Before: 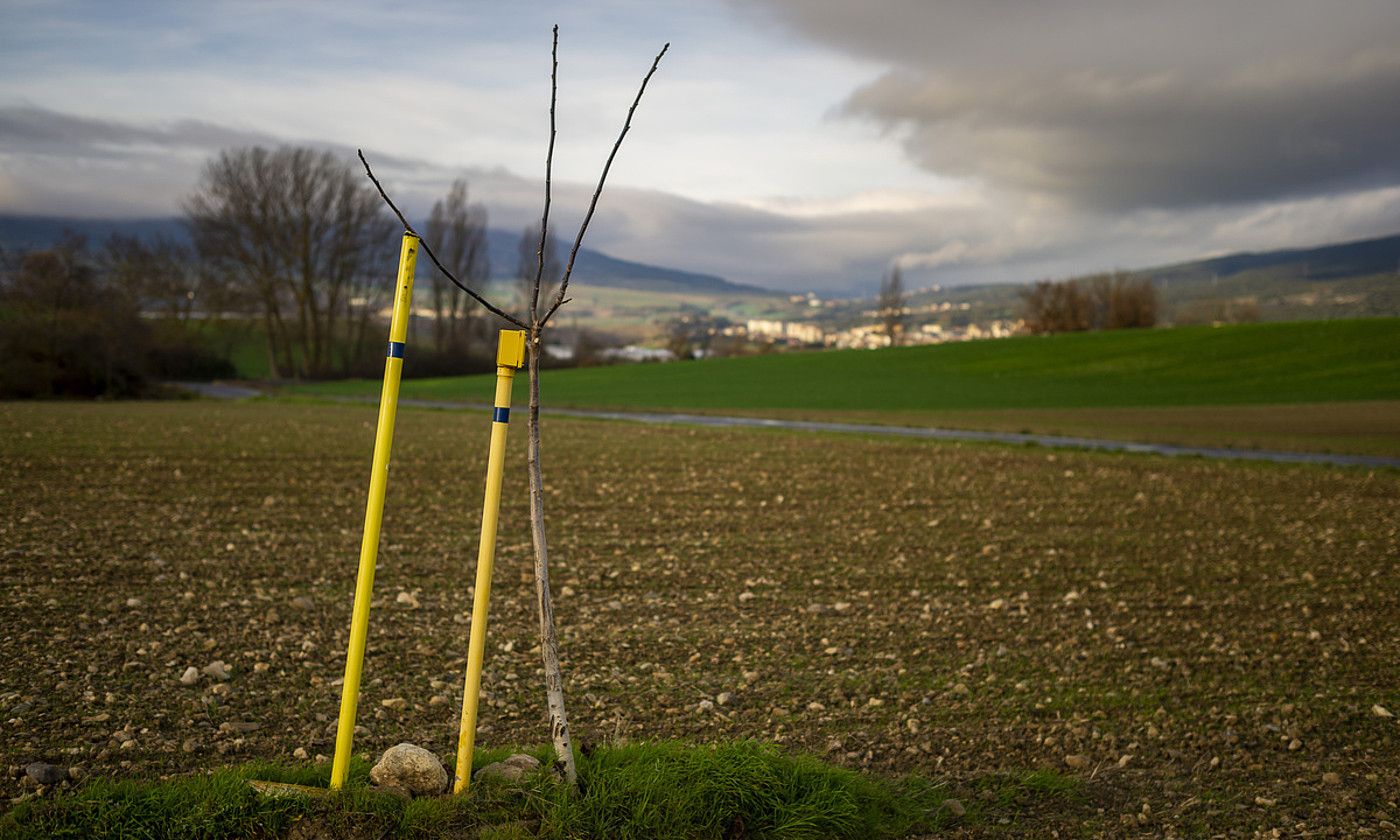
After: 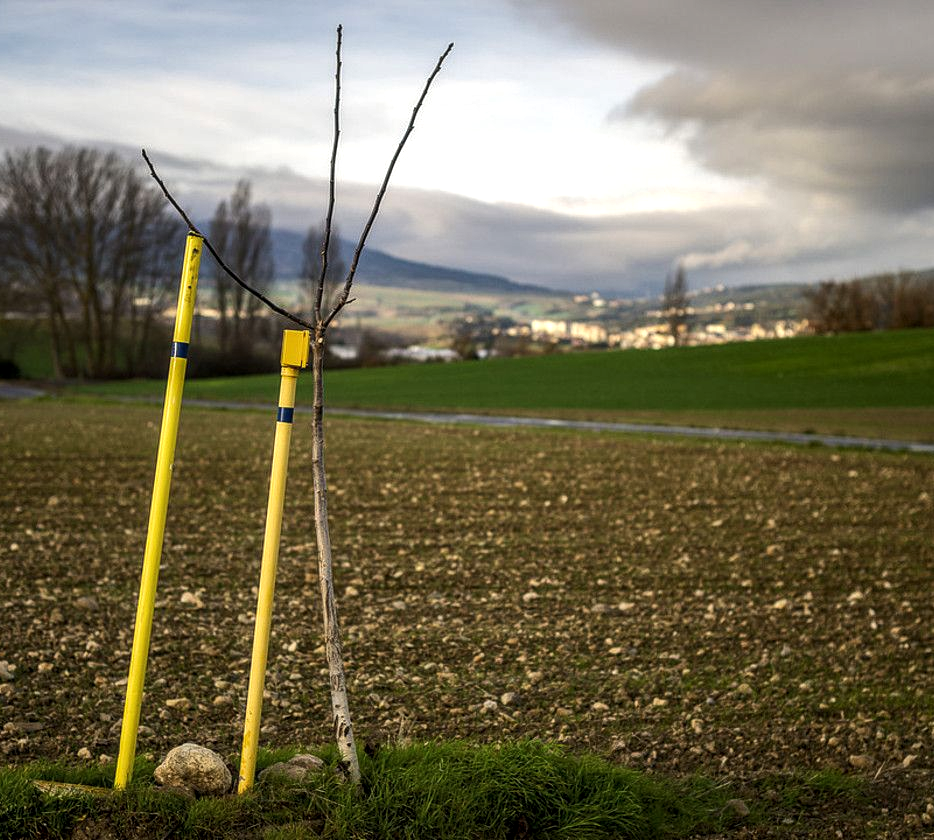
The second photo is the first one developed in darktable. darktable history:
crop: left 15.434%, right 17.851%
local contrast: on, module defaults
tone equalizer: -8 EV -0.44 EV, -7 EV -0.354 EV, -6 EV -0.331 EV, -5 EV -0.241 EV, -3 EV 0.227 EV, -2 EV 0.315 EV, -1 EV 0.383 EV, +0 EV 0.429 EV, edges refinement/feathering 500, mask exposure compensation -1.57 EV, preserve details no
